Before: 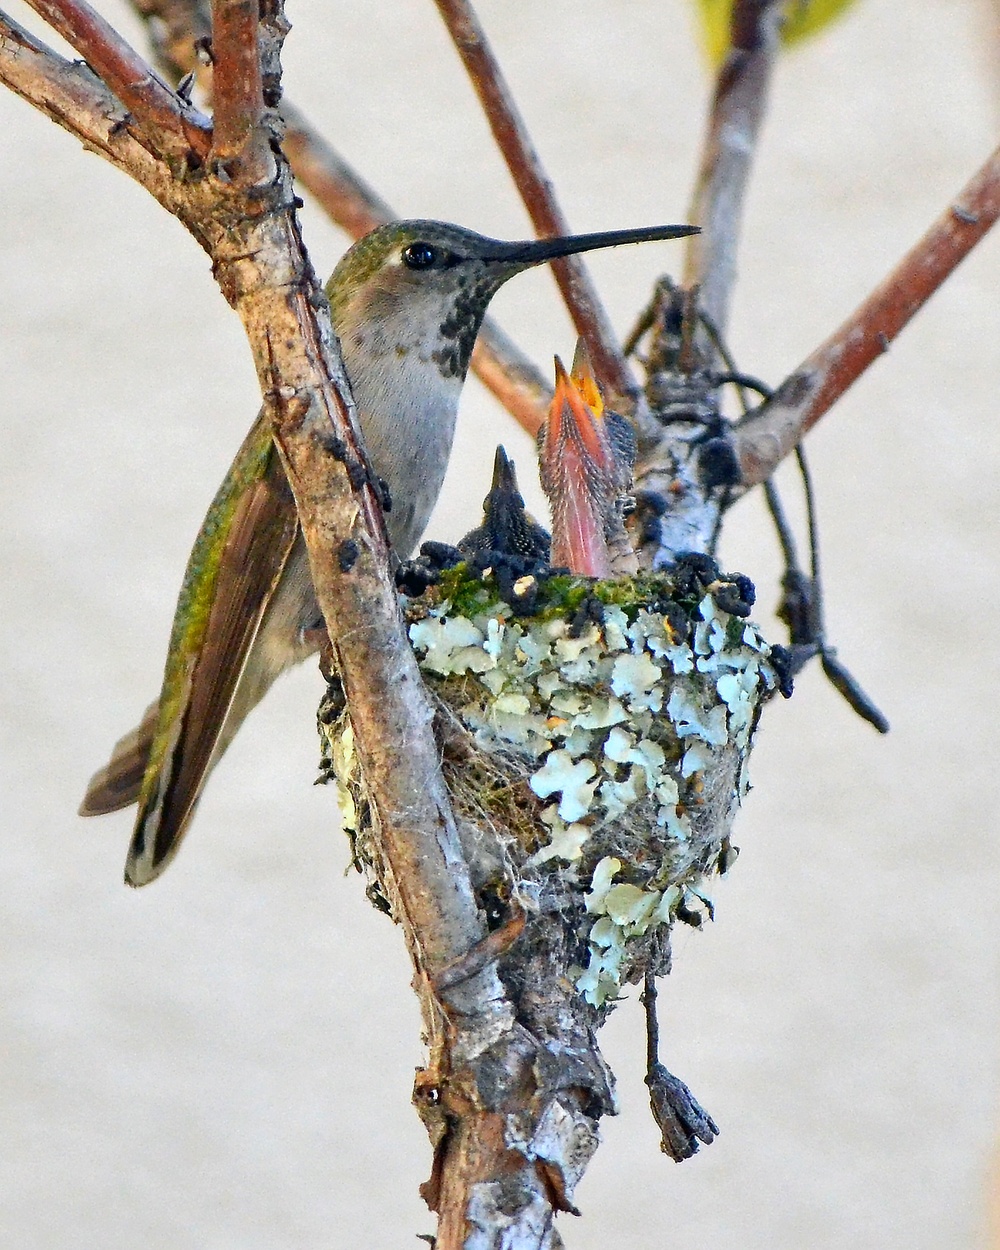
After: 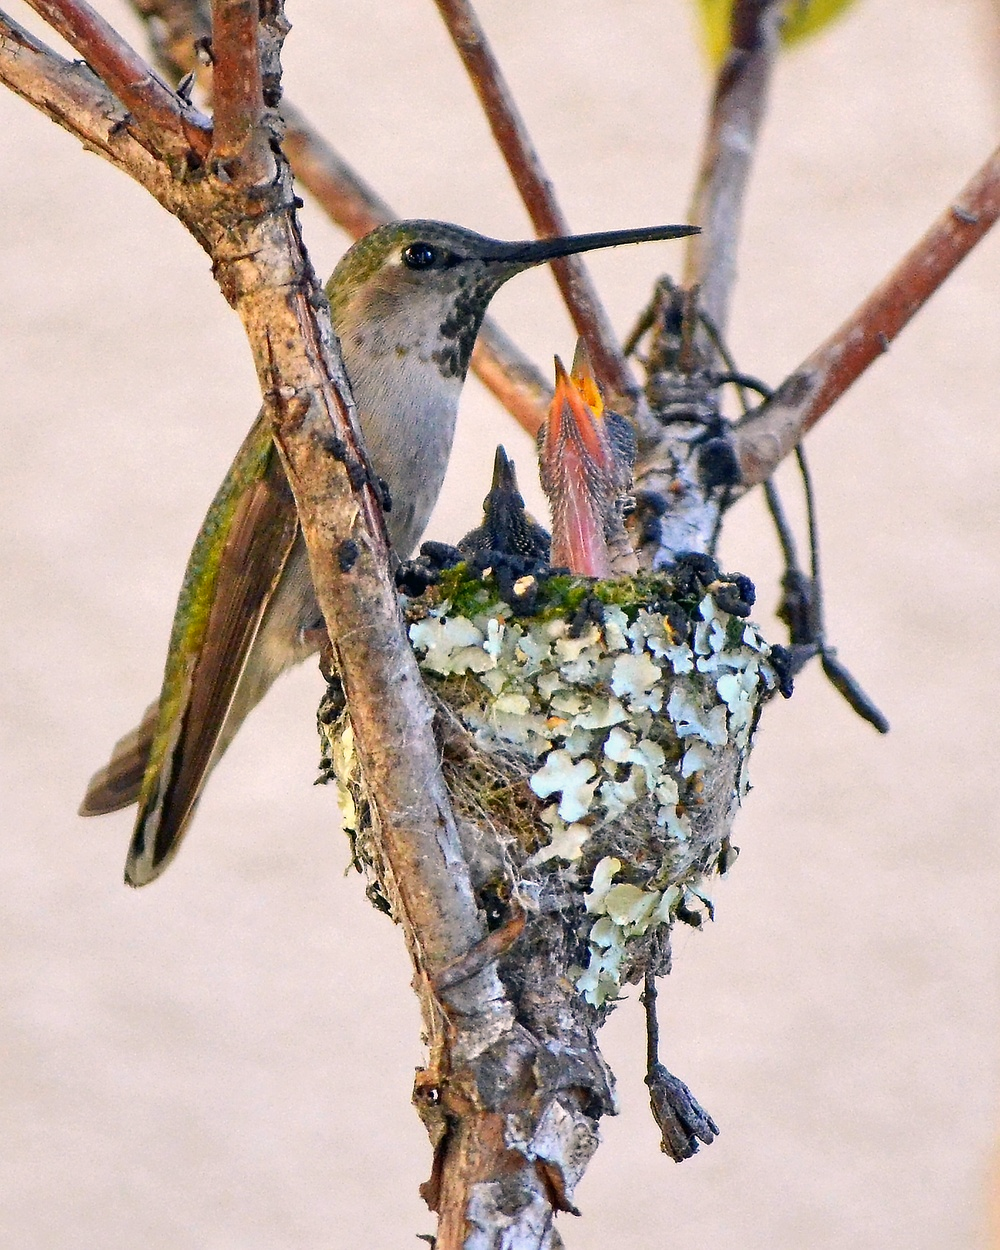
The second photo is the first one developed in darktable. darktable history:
color correction: highlights a* 6.9, highlights b* 3.9
